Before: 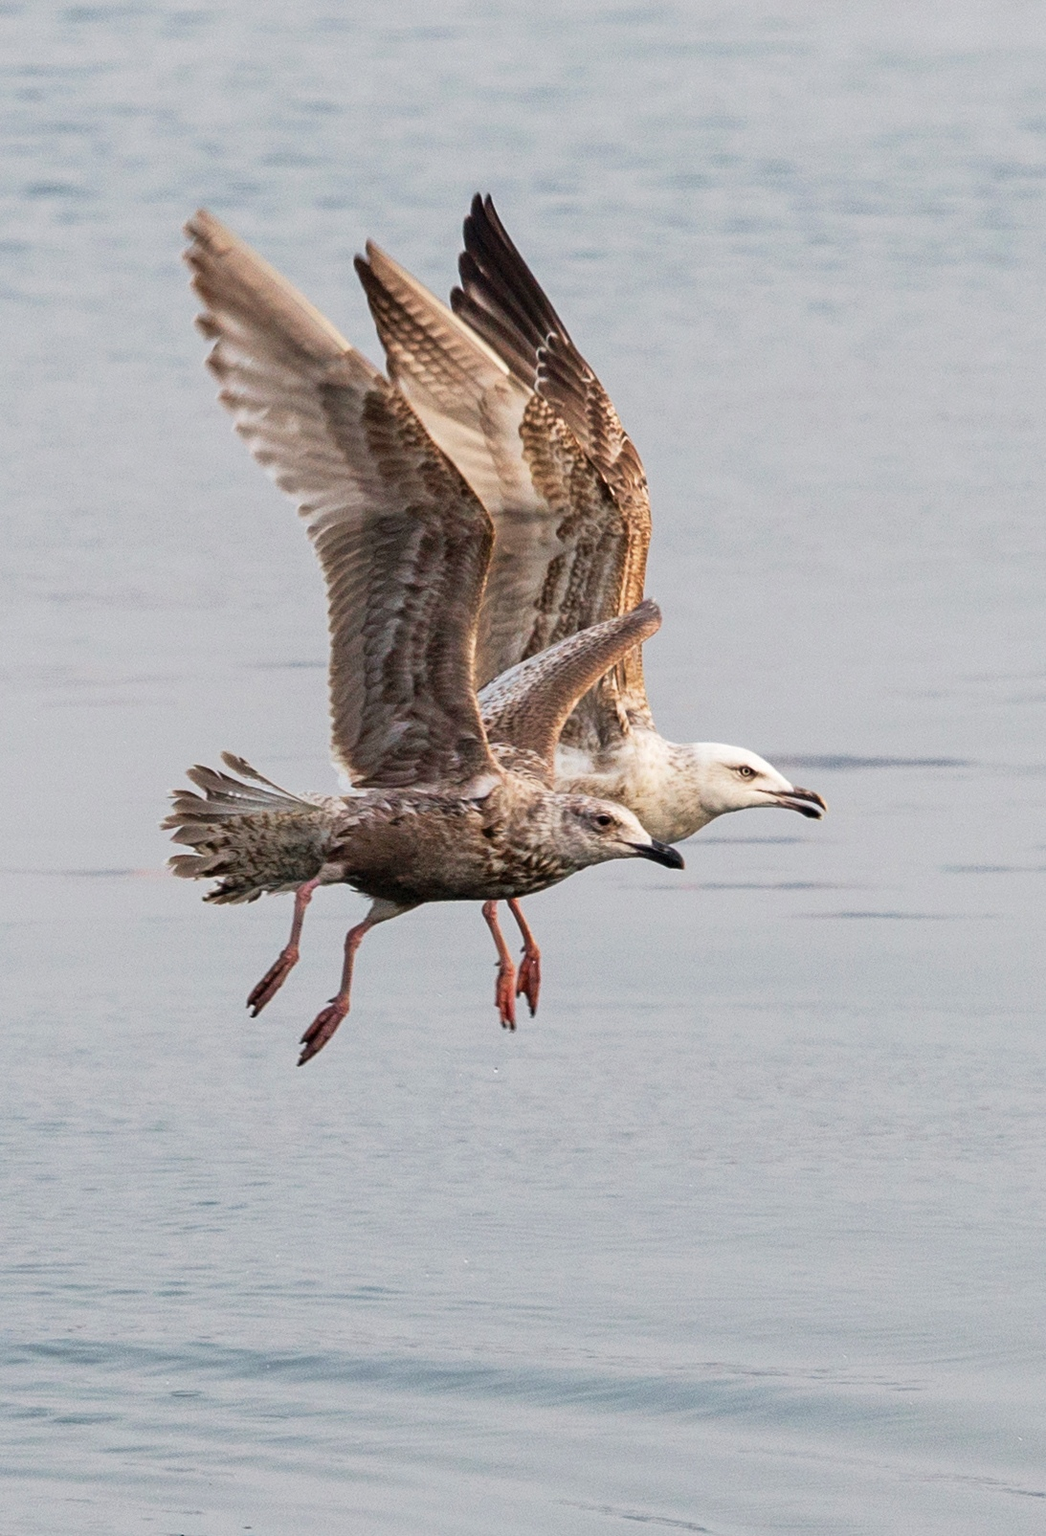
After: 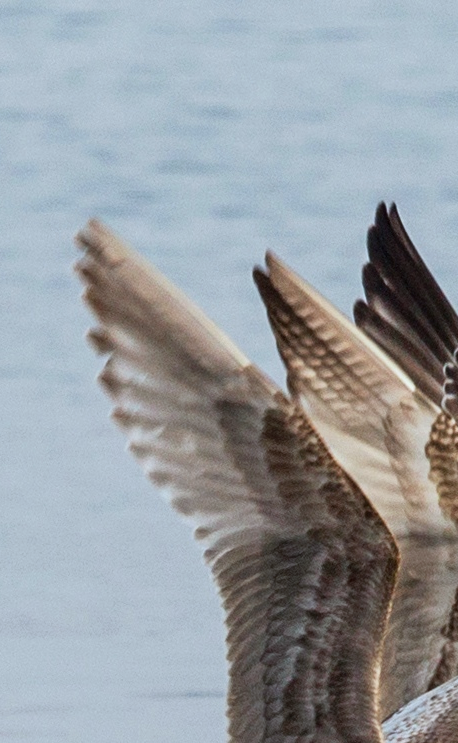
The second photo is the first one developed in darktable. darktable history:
tone equalizer: on, module defaults
crop and rotate: left 10.817%, top 0.062%, right 47.194%, bottom 53.626%
white balance: red 0.925, blue 1.046
